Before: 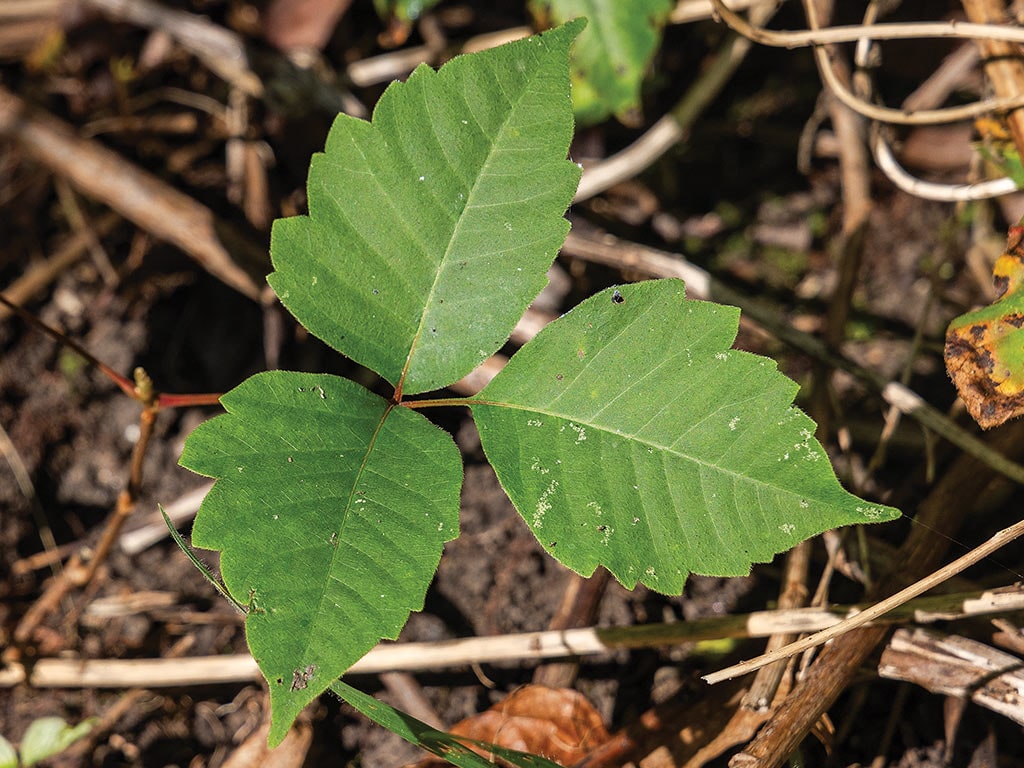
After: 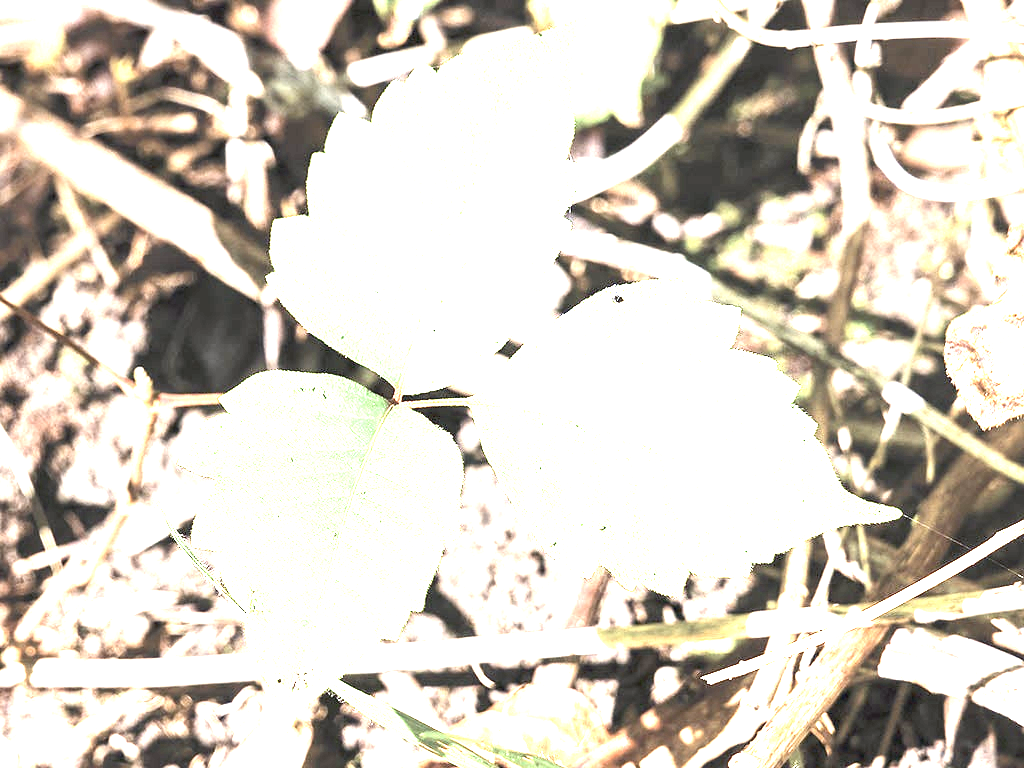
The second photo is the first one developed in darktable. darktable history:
contrast brightness saturation: contrast 0.1, saturation -0.36
exposure: black level correction 0, exposure 4 EV, compensate exposure bias true, compensate highlight preservation false
white balance: red 0.976, blue 1.04
